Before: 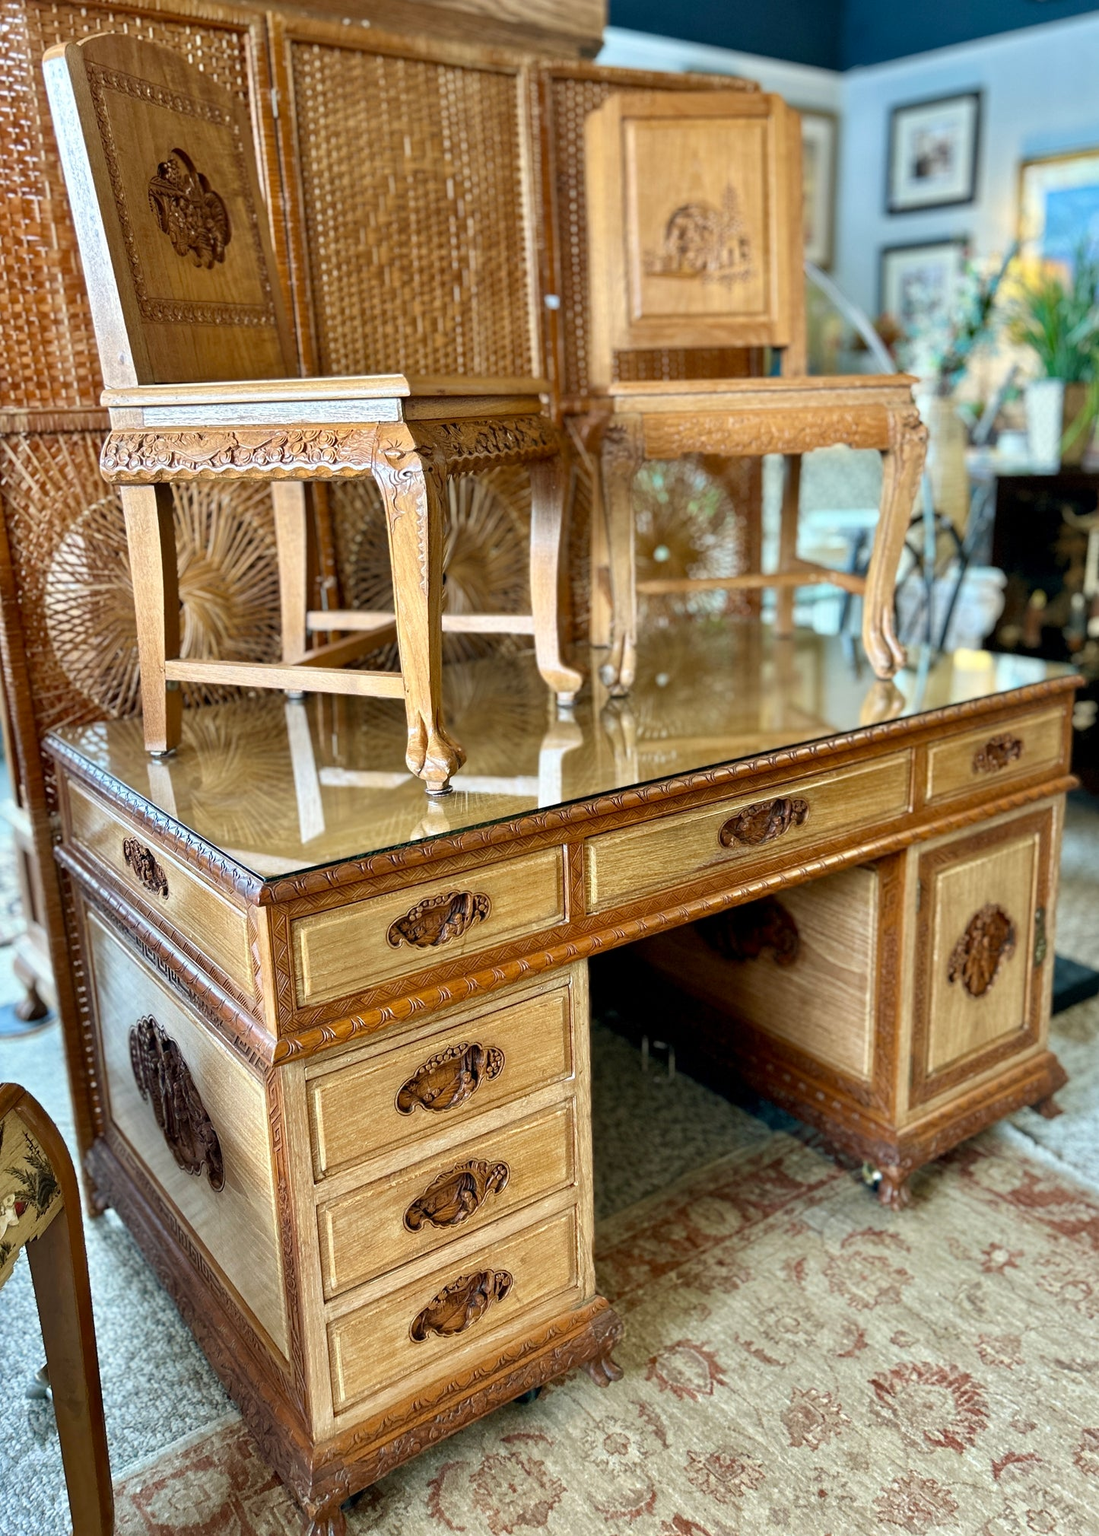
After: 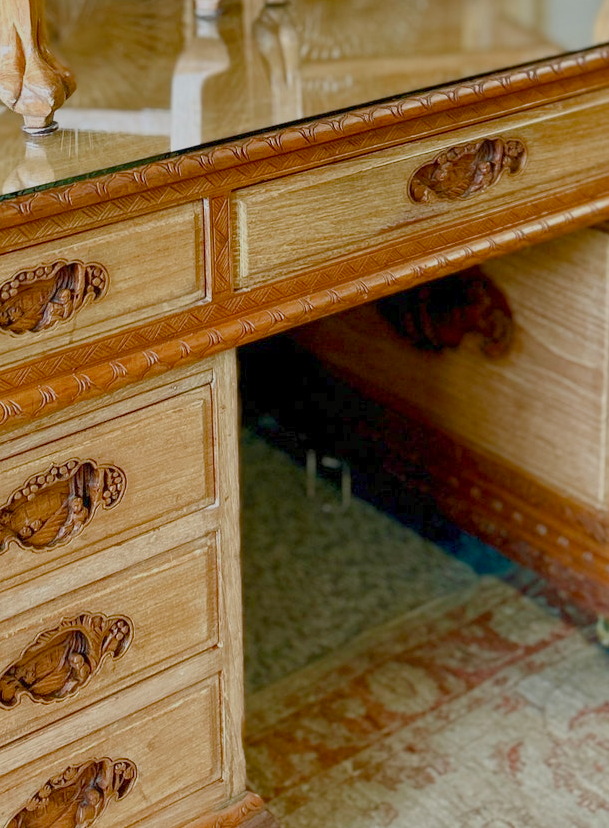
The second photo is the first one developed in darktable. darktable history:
crop: left 37.221%, top 45.169%, right 20.63%, bottom 13.777%
color balance rgb: shadows lift › chroma 1%, shadows lift › hue 113°, highlights gain › chroma 0.2%, highlights gain › hue 333°, perceptual saturation grading › global saturation 20%, perceptual saturation grading › highlights -50%, perceptual saturation grading › shadows 25%, contrast -30%
